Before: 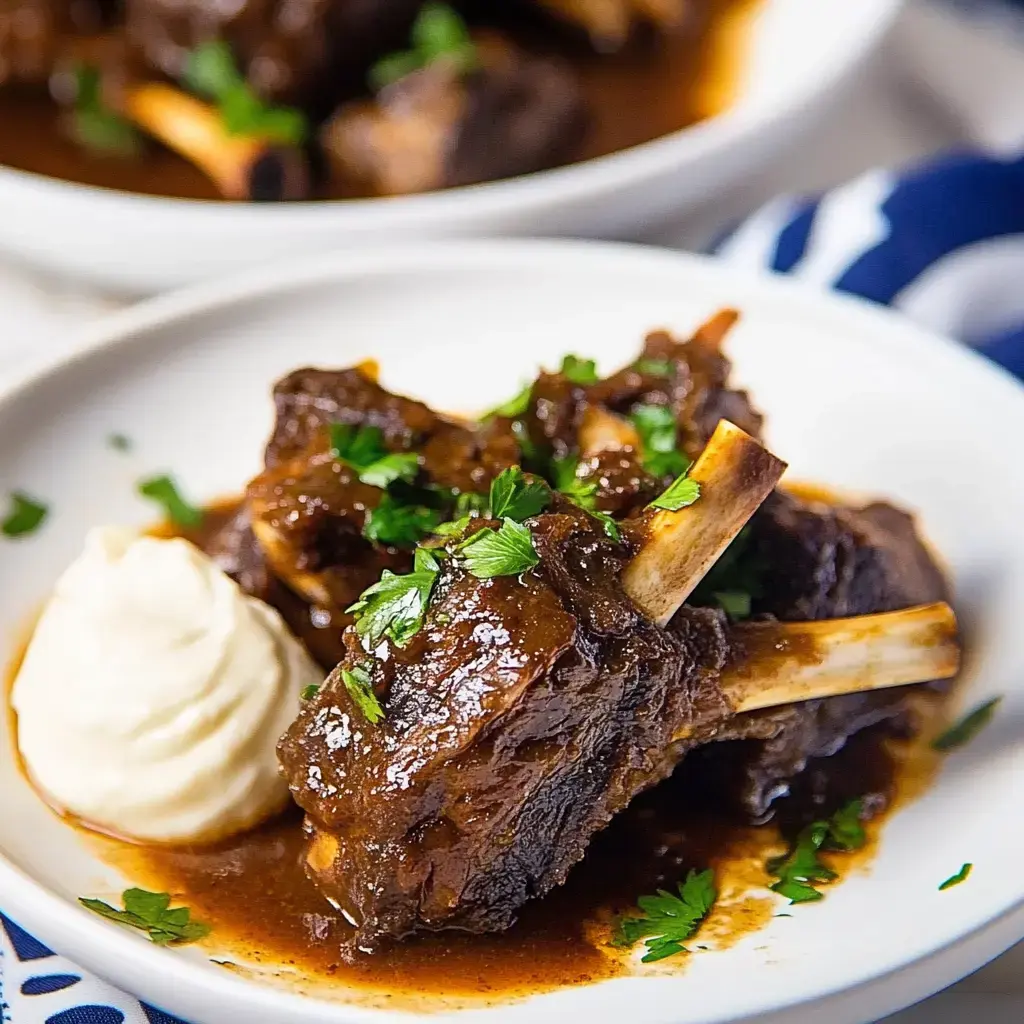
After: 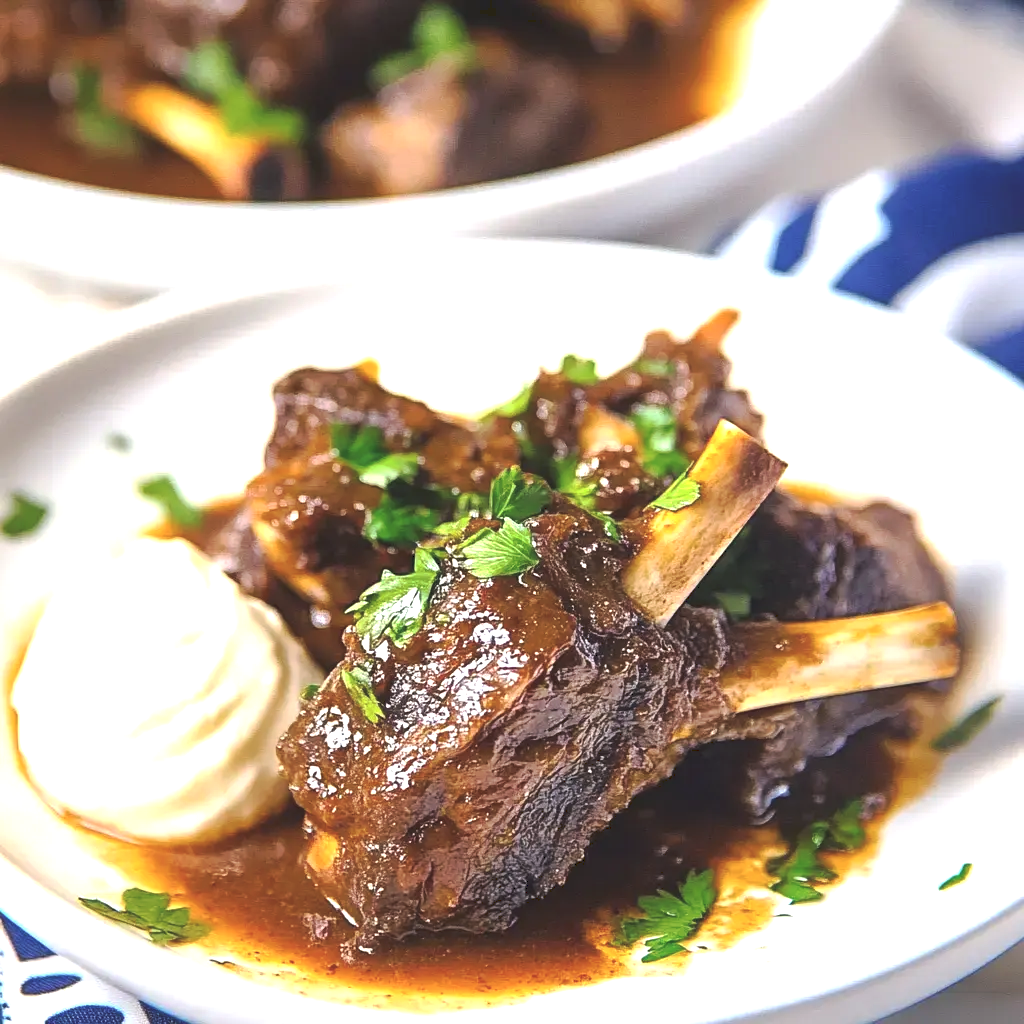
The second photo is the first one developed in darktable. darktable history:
exposure: exposure 0.753 EV, compensate highlight preservation false
tone curve: curves: ch0 [(0, 0) (0.003, 0.125) (0.011, 0.139) (0.025, 0.155) (0.044, 0.174) (0.069, 0.192) (0.1, 0.211) (0.136, 0.234) (0.177, 0.262) (0.224, 0.296) (0.277, 0.337) (0.335, 0.385) (0.399, 0.436) (0.468, 0.5) (0.543, 0.573) (0.623, 0.644) (0.709, 0.713) (0.801, 0.791) (0.898, 0.881) (1, 1)], preserve colors none
